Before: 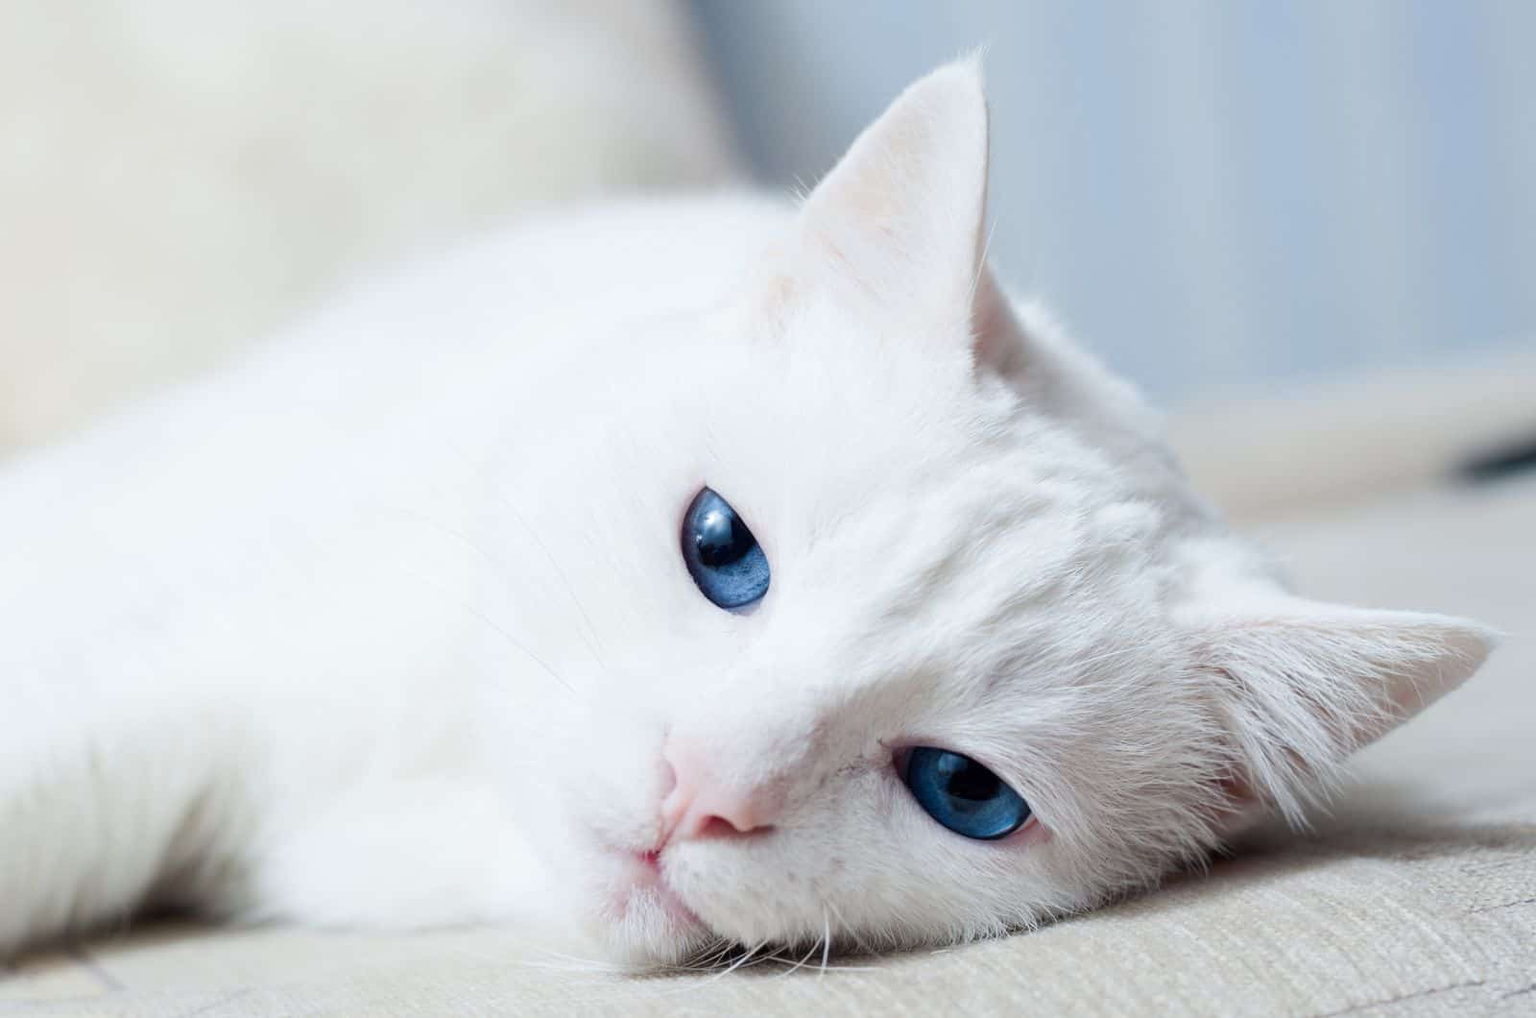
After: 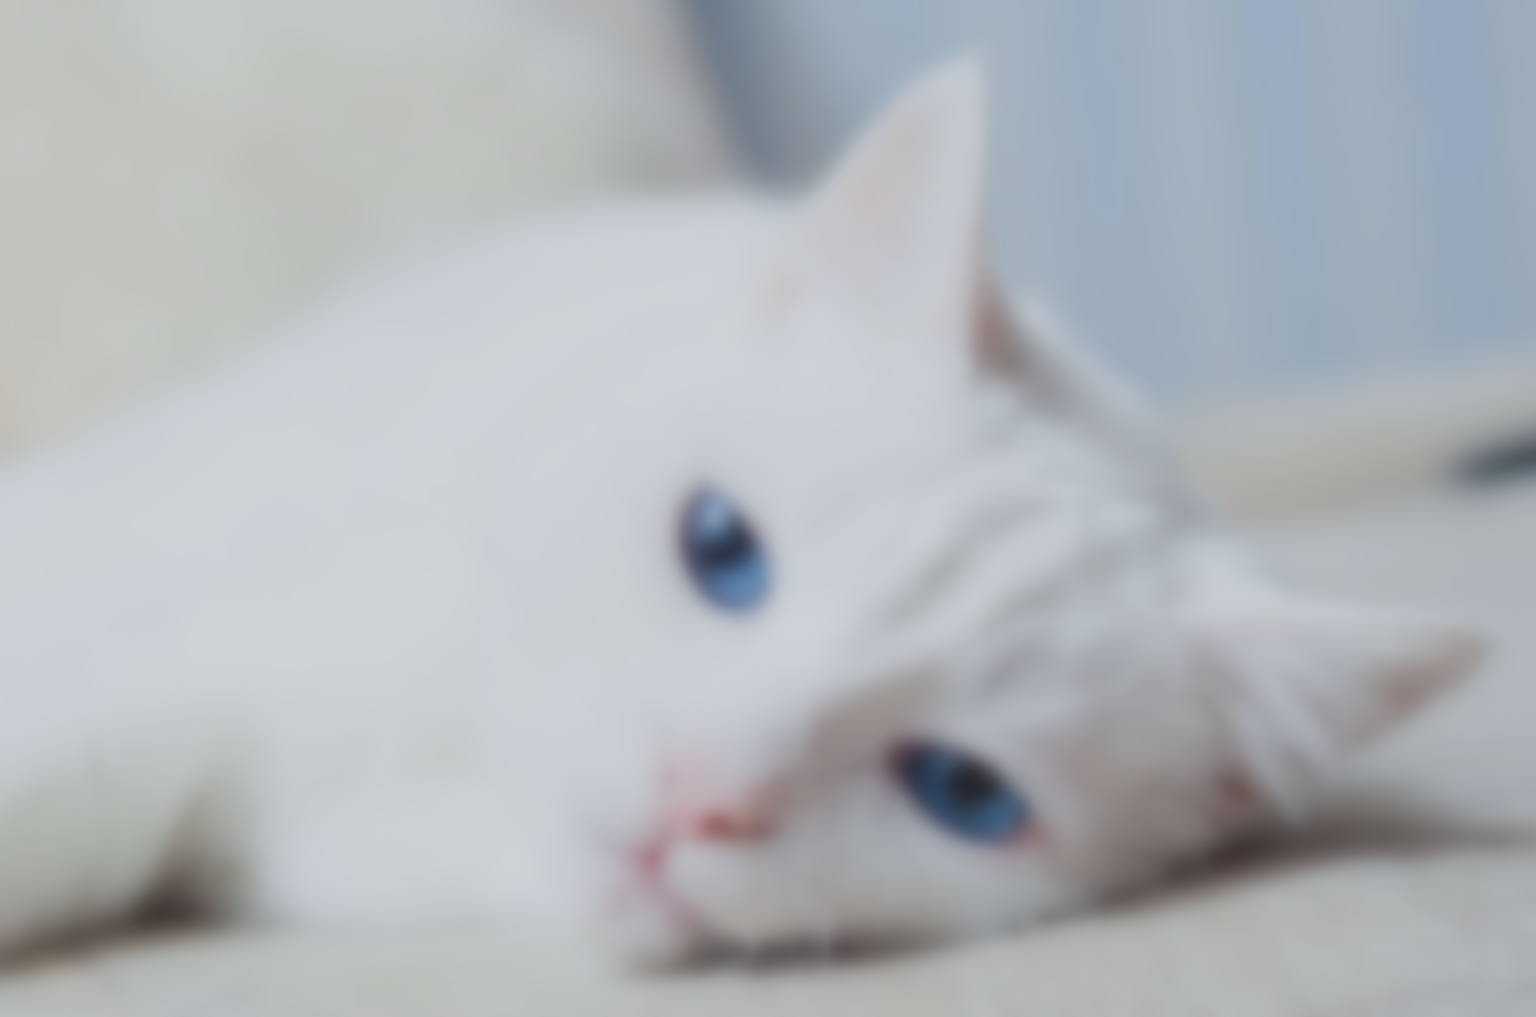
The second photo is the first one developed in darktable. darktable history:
local contrast: highlights 100%, shadows 100%, detail 120%, midtone range 0.2
haze removal: strength -0.1, adaptive false
lowpass: on, module defaults
contrast brightness saturation: contrast -0.28
